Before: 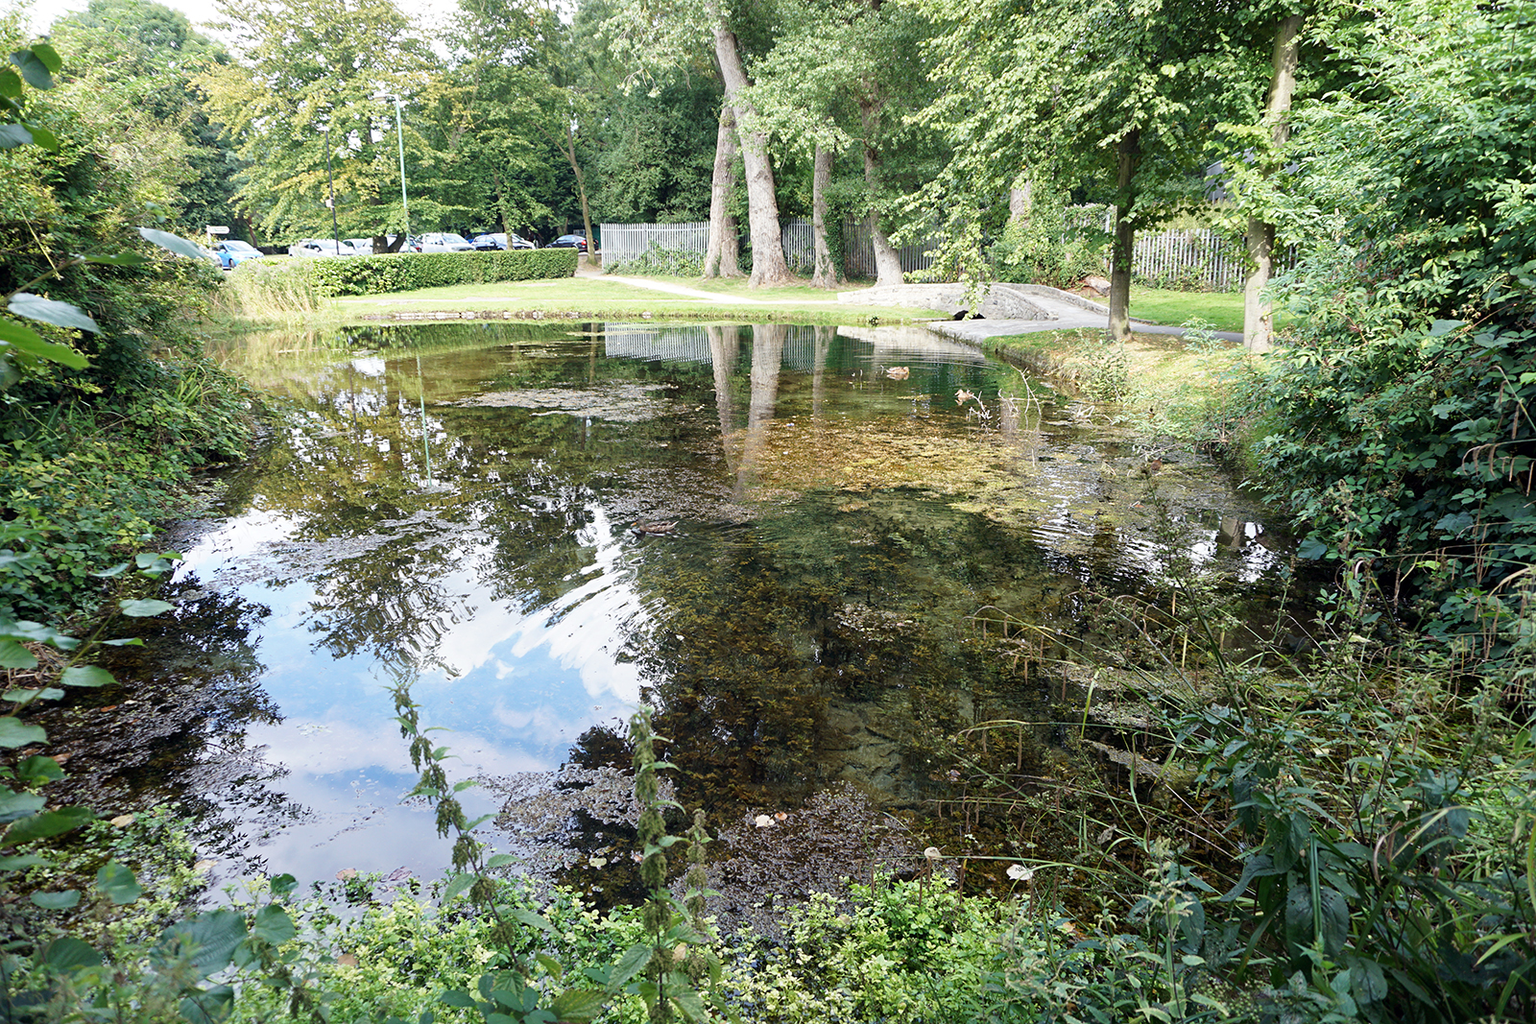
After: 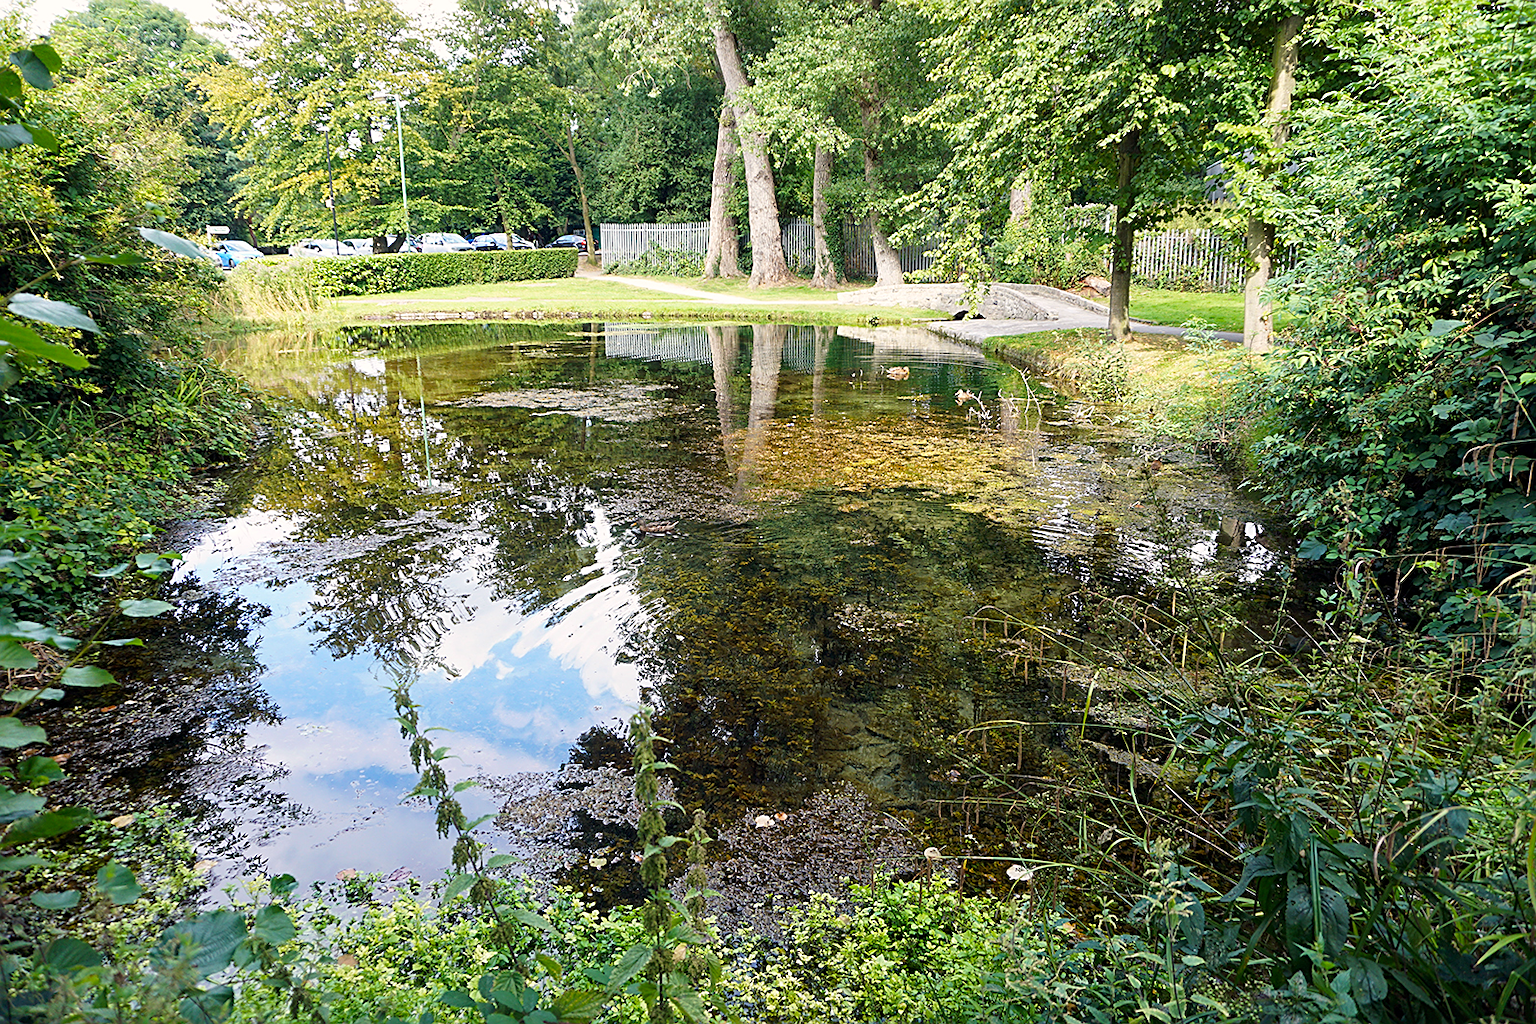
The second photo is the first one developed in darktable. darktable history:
color balance rgb: shadows lift › luminance -9.711%, highlights gain › chroma 1.054%, highlights gain › hue 60.24°, perceptual saturation grading › global saturation 19.85%, global vibrance 20%
sharpen: on, module defaults
